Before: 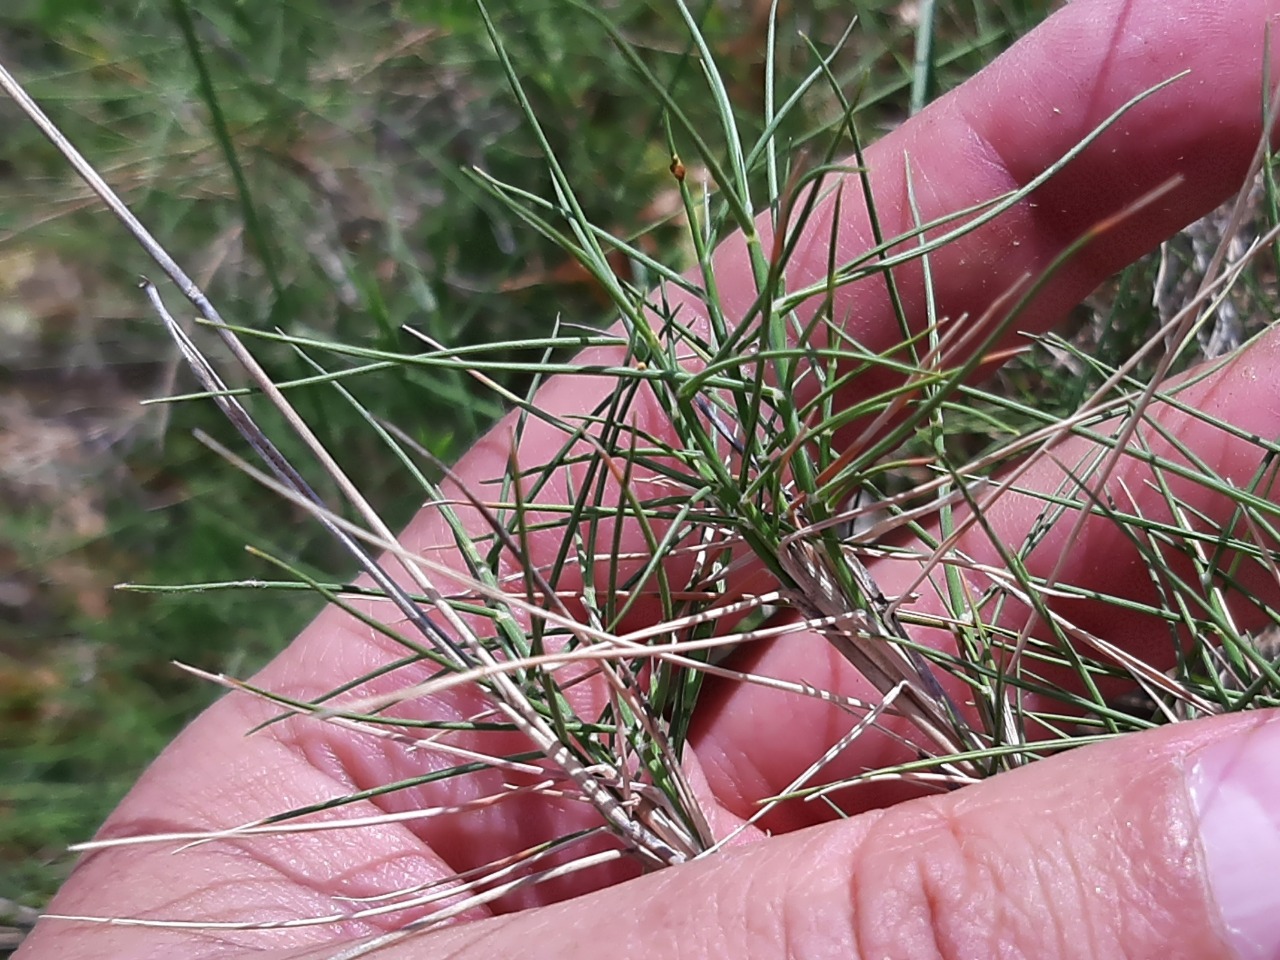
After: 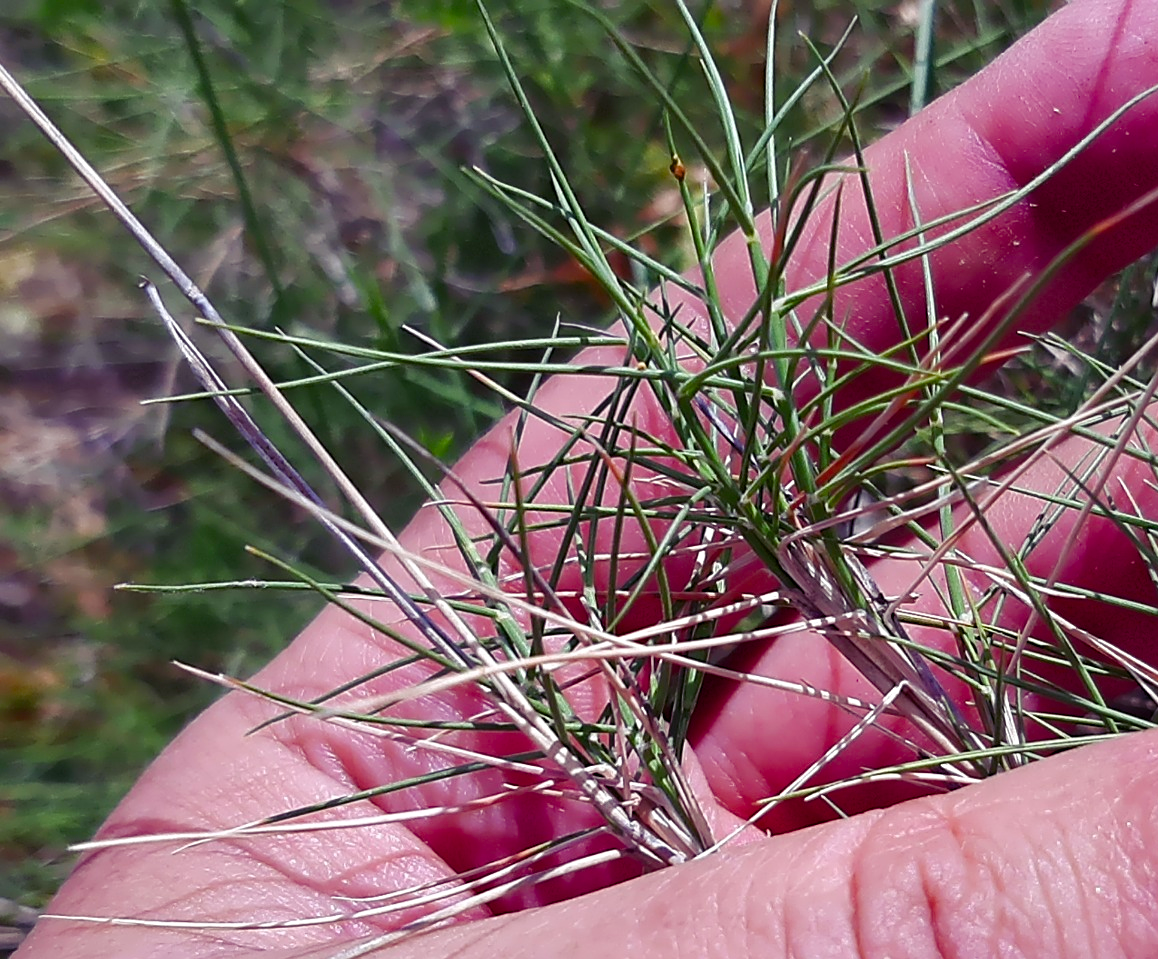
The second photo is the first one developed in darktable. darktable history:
crop: right 9.522%, bottom 0.044%
color balance rgb: shadows lift › luminance -21.763%, shadows lift › chroma 9.239%, shadows lift › hue 285.77°, perceptual saturation grading › global saturation 44.329%, perceptual saturation grading › highlights -50.341%, perceptual saturation grading › shadows 30.235%
sharpen: amount 0.211
